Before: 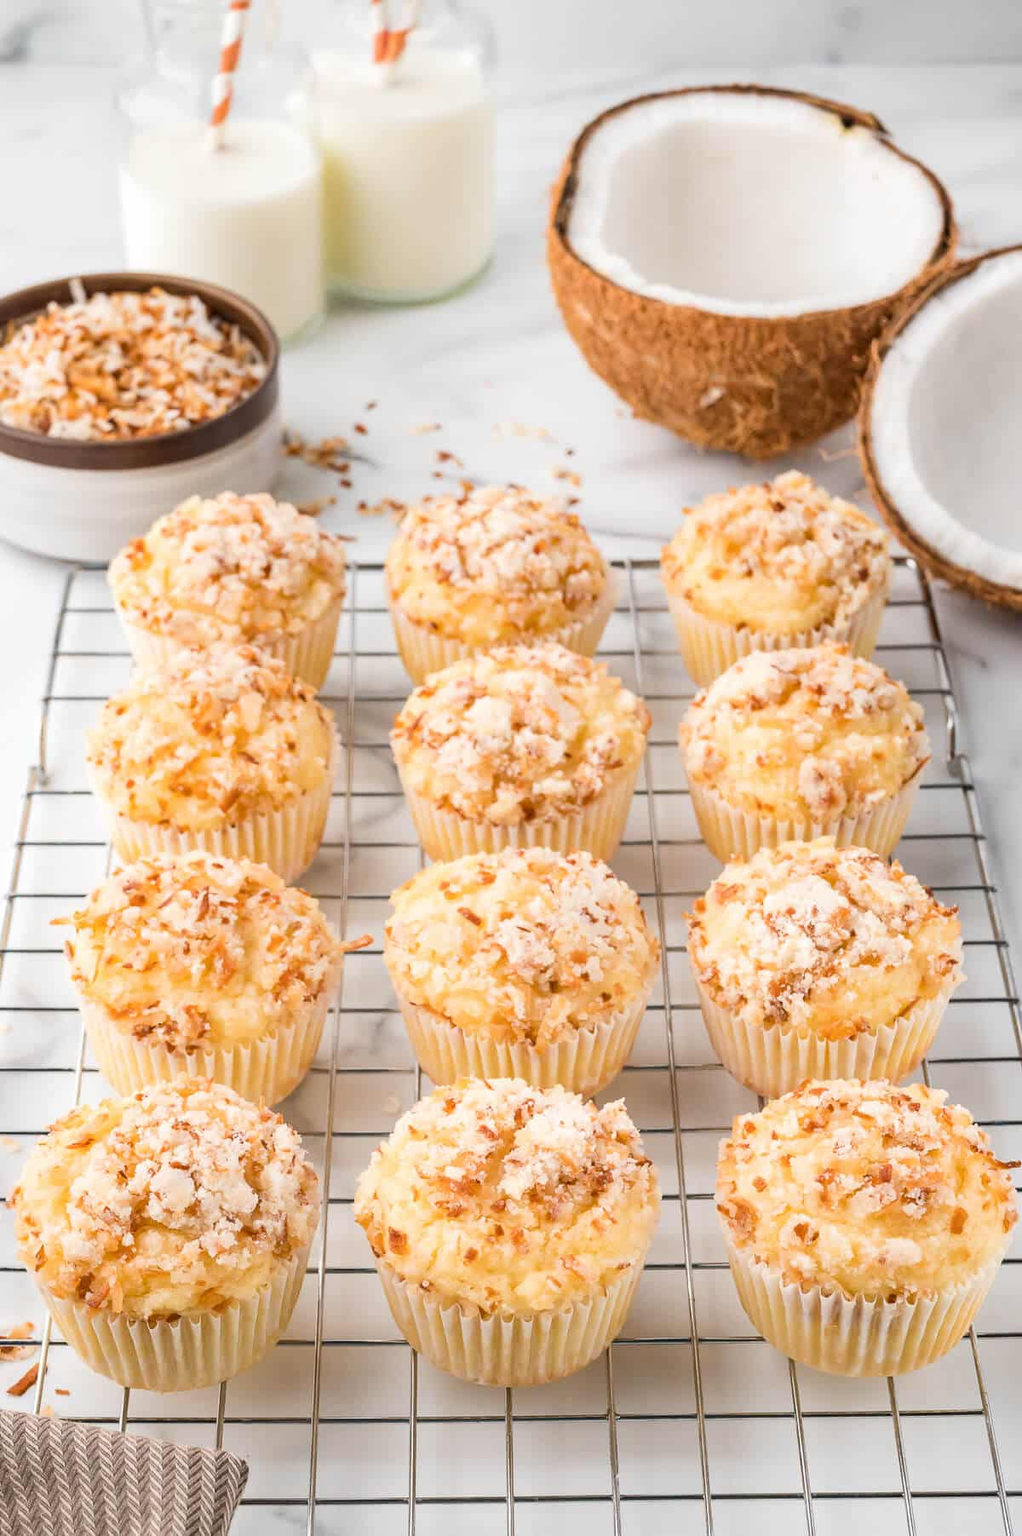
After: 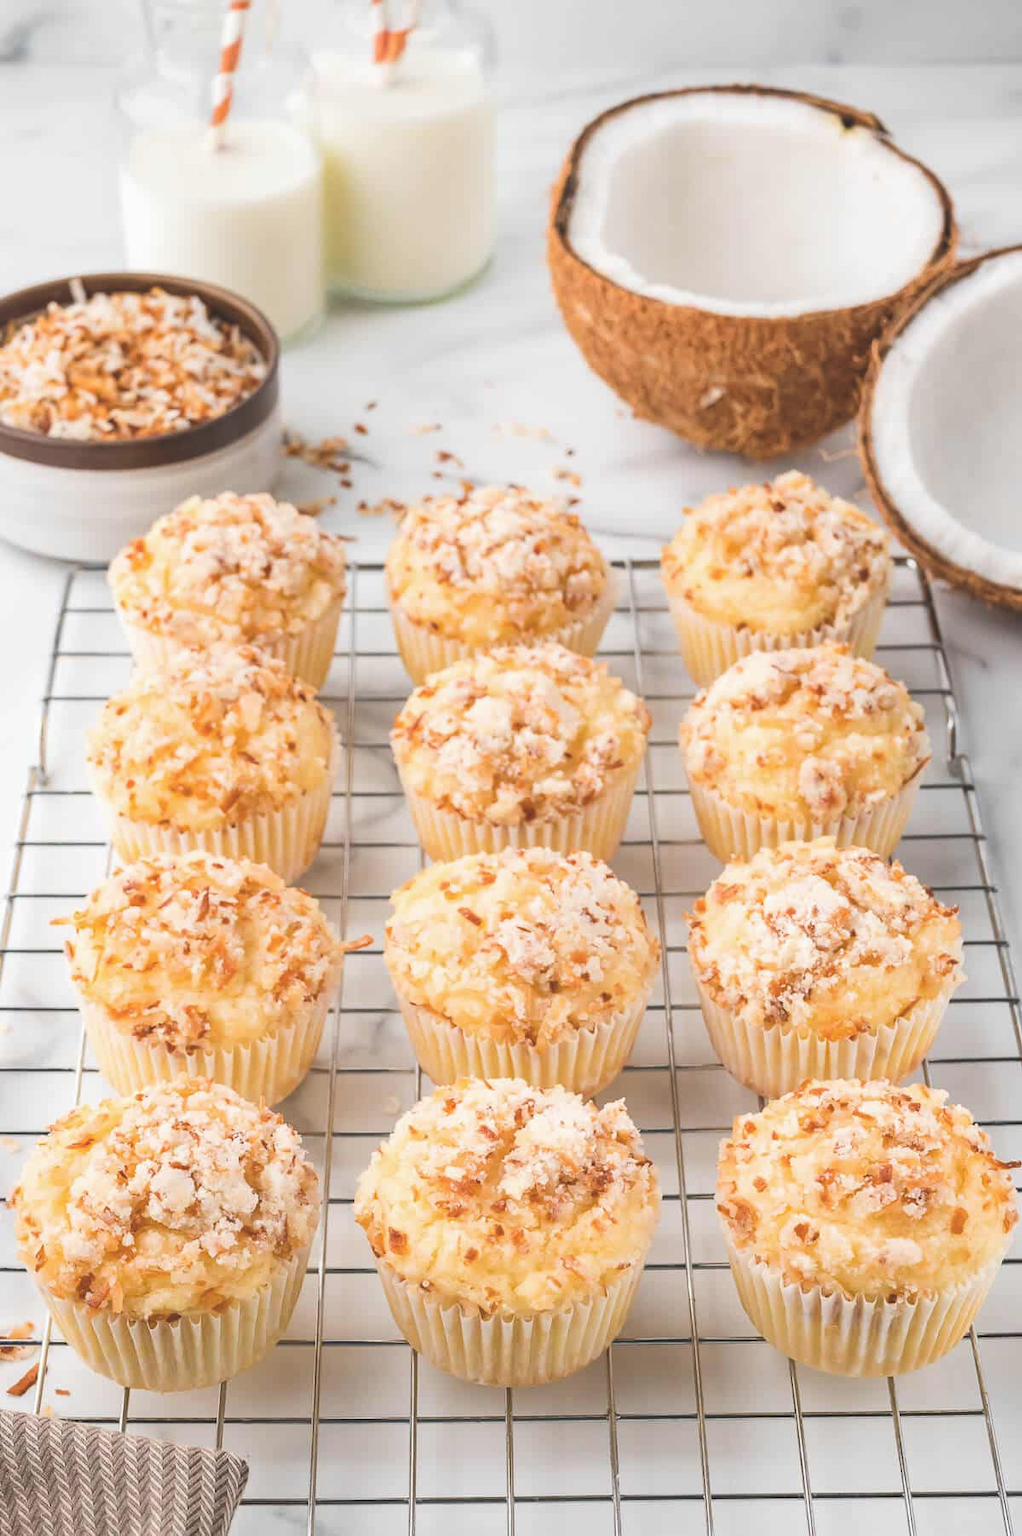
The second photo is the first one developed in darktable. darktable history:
exposure: black level correction -0.021, exposure -0.039 EV, compensate highlight preservation false
